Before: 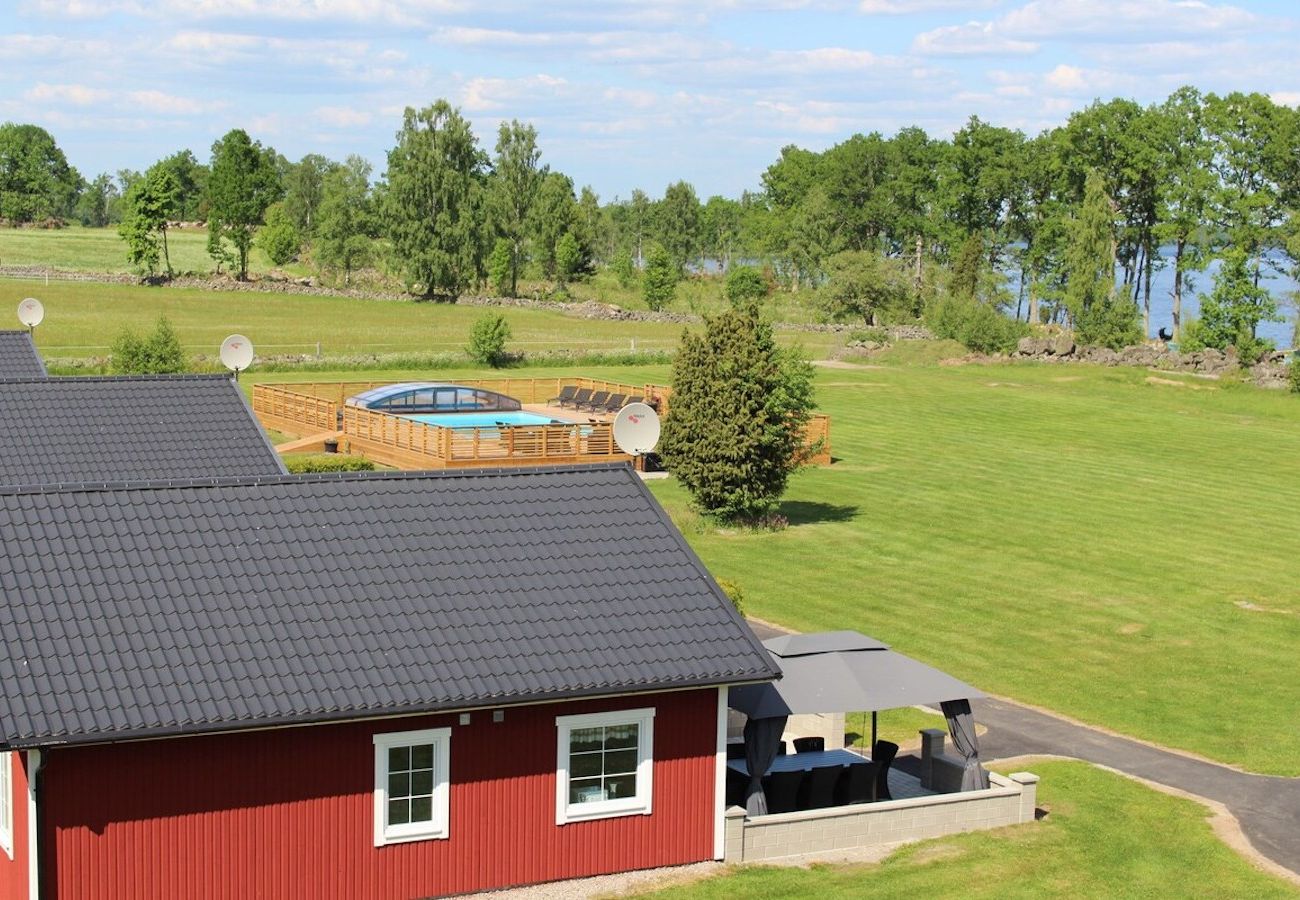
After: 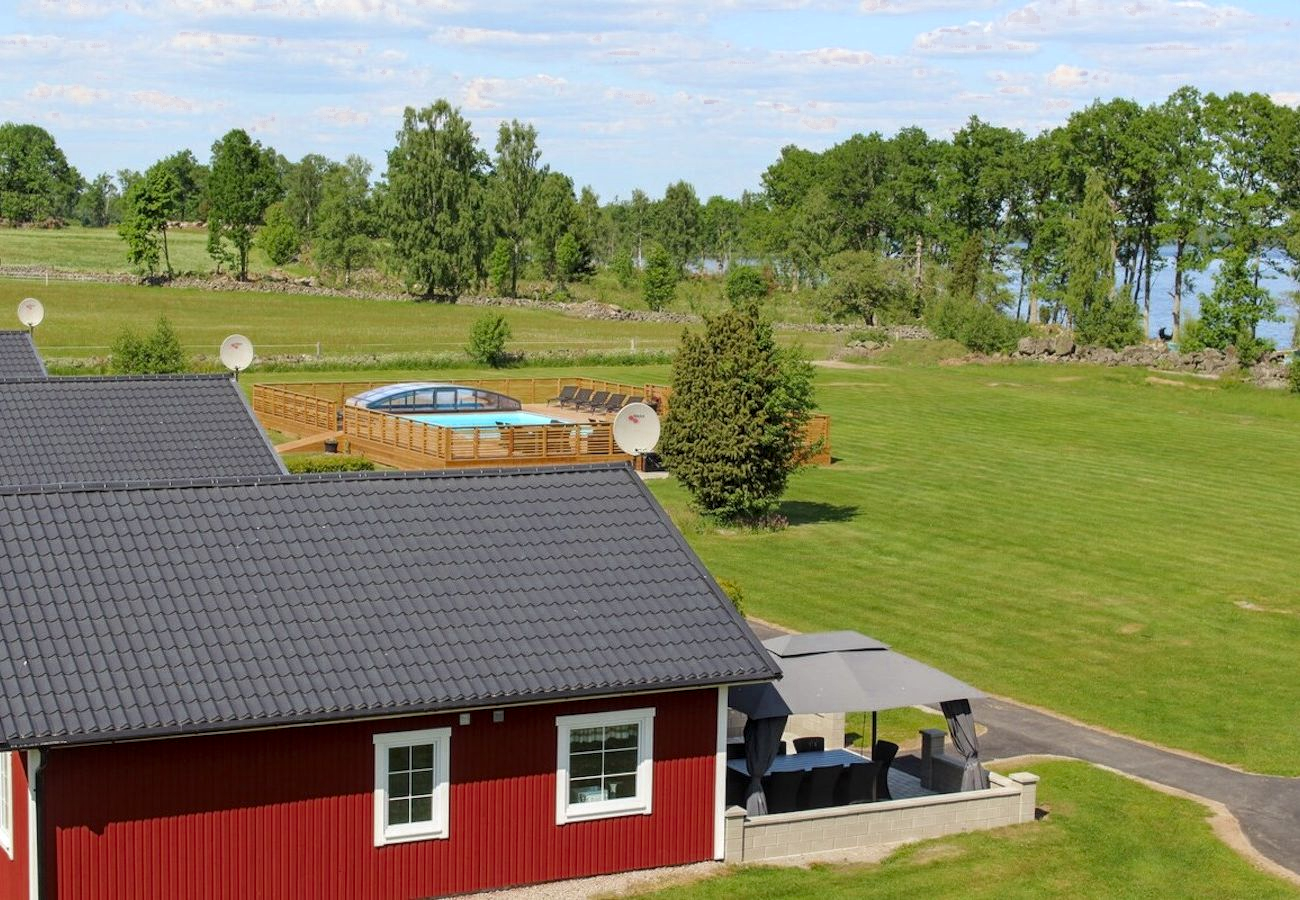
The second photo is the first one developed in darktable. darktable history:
color zones: curves: ch0 [(0.27, 0.396) (0.563, 0.504) (0.75, 0.5) (0.787, 0.307)]
local contrast: on, module defaults
